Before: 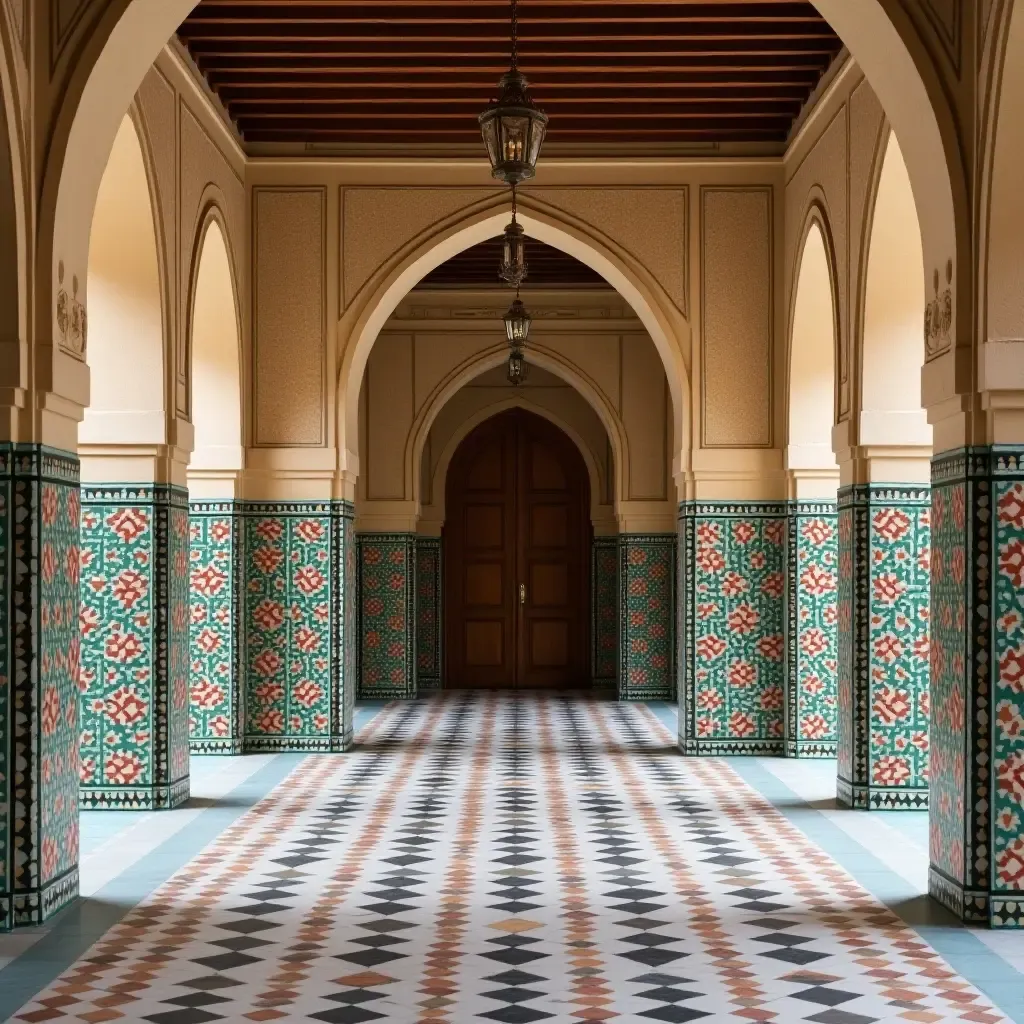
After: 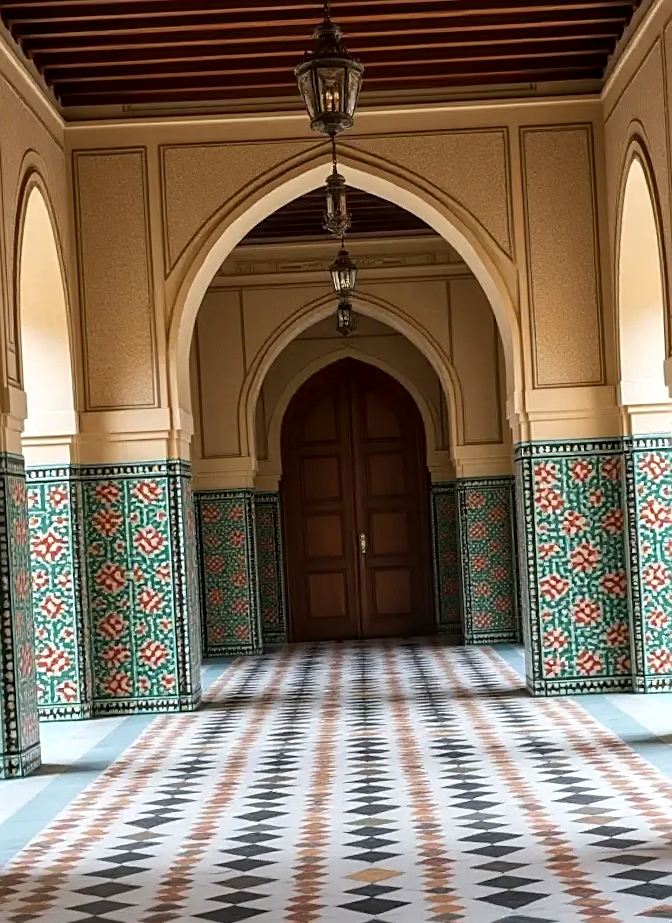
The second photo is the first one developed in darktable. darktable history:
white balance: red 0.986, blue 1.01
sharpen: on, module defaults
crop and rotate: left 15.546%, right 17.787%
local contrast: on, module defaults
exposure: exposure 0.128 EV, compensate highlight preservation false
rotate and perspective: rotation -3°, crop left 0.031, crop right 0.968, crop top 0.07, crop bottom 0.93
